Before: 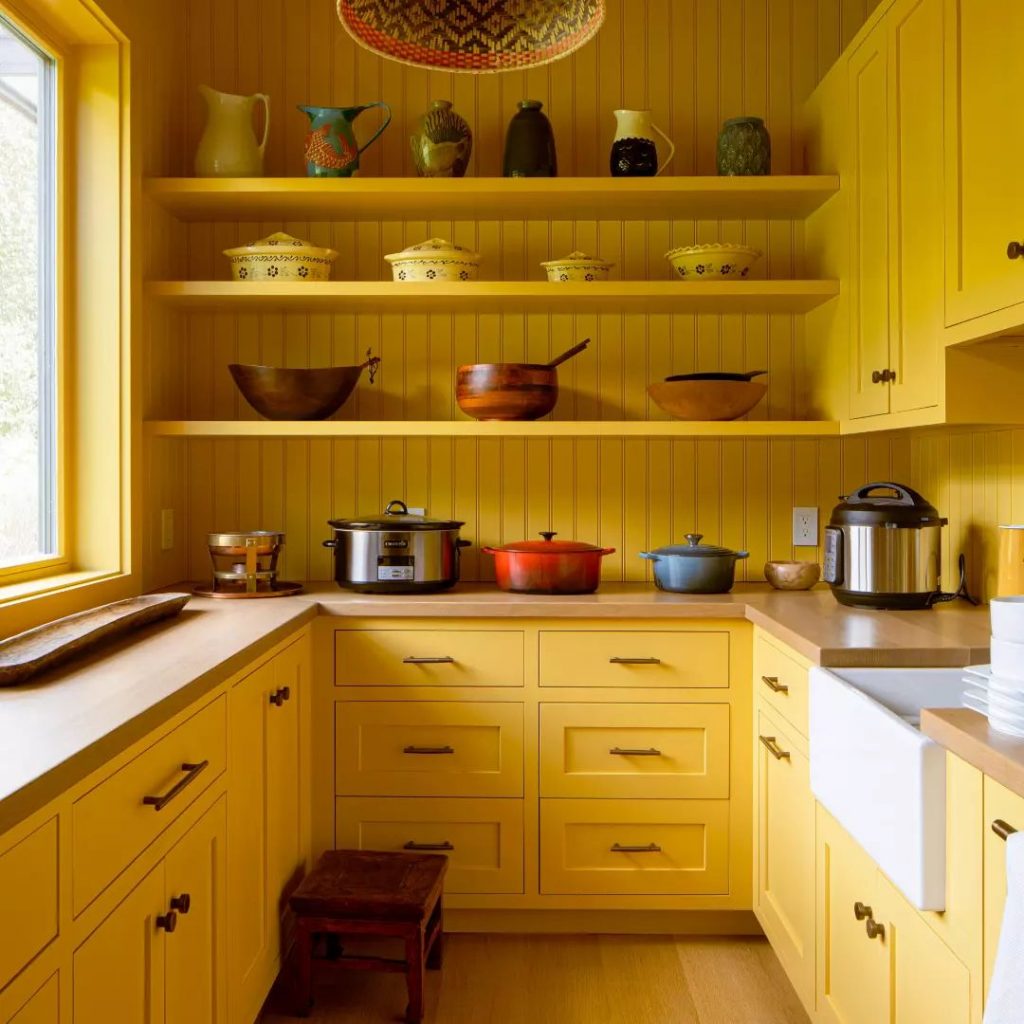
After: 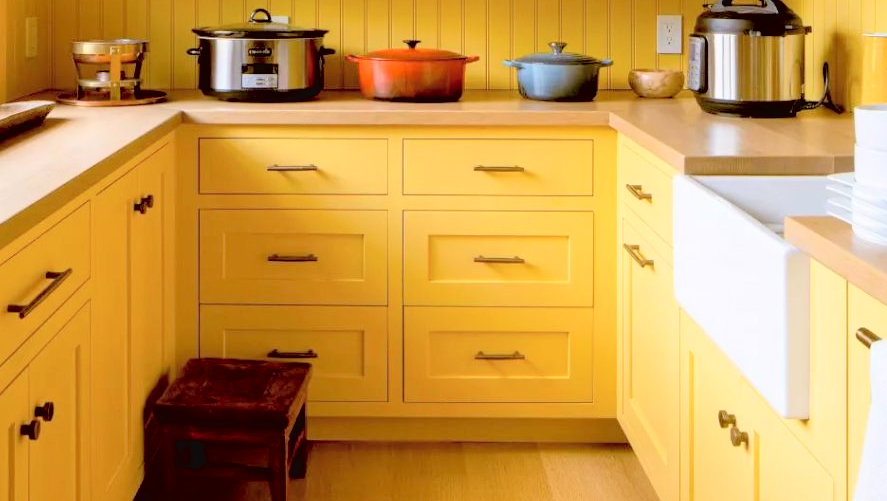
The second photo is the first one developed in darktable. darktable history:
exposure: black level correction 0.01, exposure 0.014 EV, compensate highlight preservation false
global tonemap: drago (0.7, 100)
crop and rotate: left 13.306%, top 48.129%, bottom 2.928%
